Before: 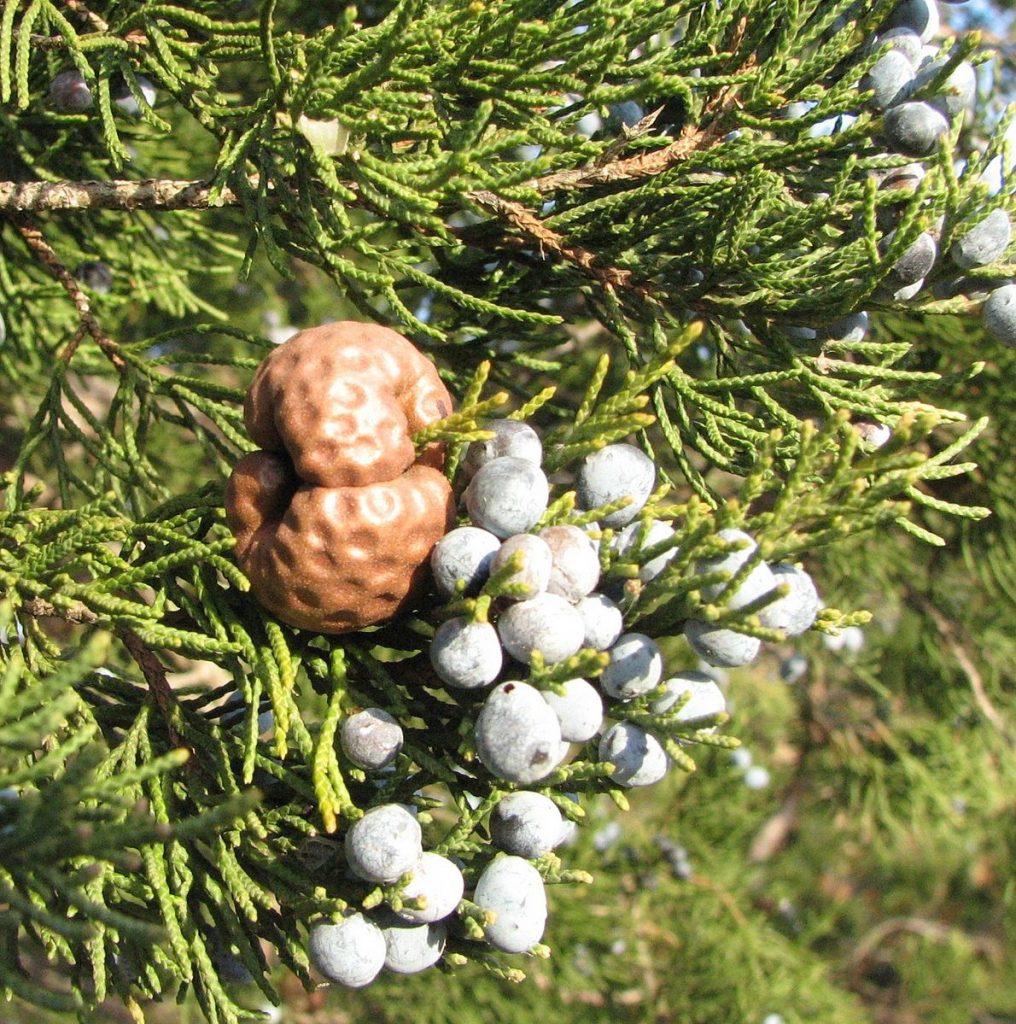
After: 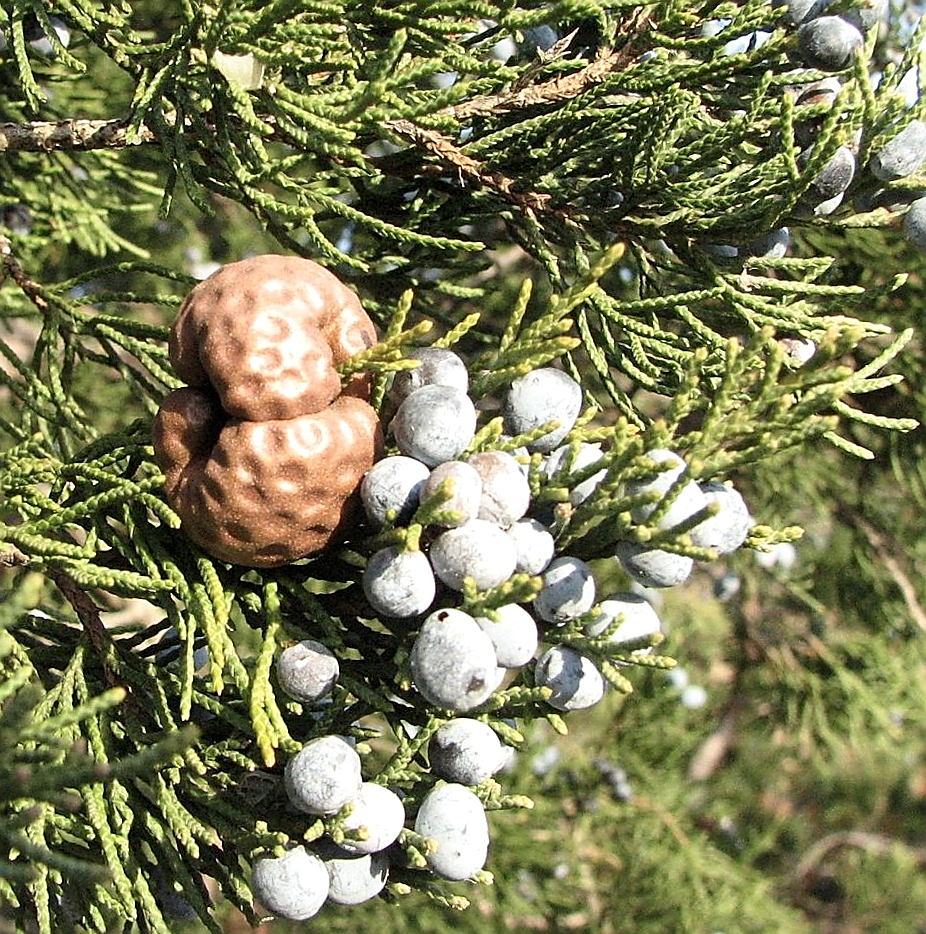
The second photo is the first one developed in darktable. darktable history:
crop and rotate: angle 1.96°, left 5.673%, top 5.673%
sharpen: radius 1.4, amount 1.25, threshold 0.7
local contrast: mode bilateral grid, contrast 20, coarseness 50, detail 130%, midtone range 0.2
contrast brightness saturation: contrast 0.11, saturation -0.17
